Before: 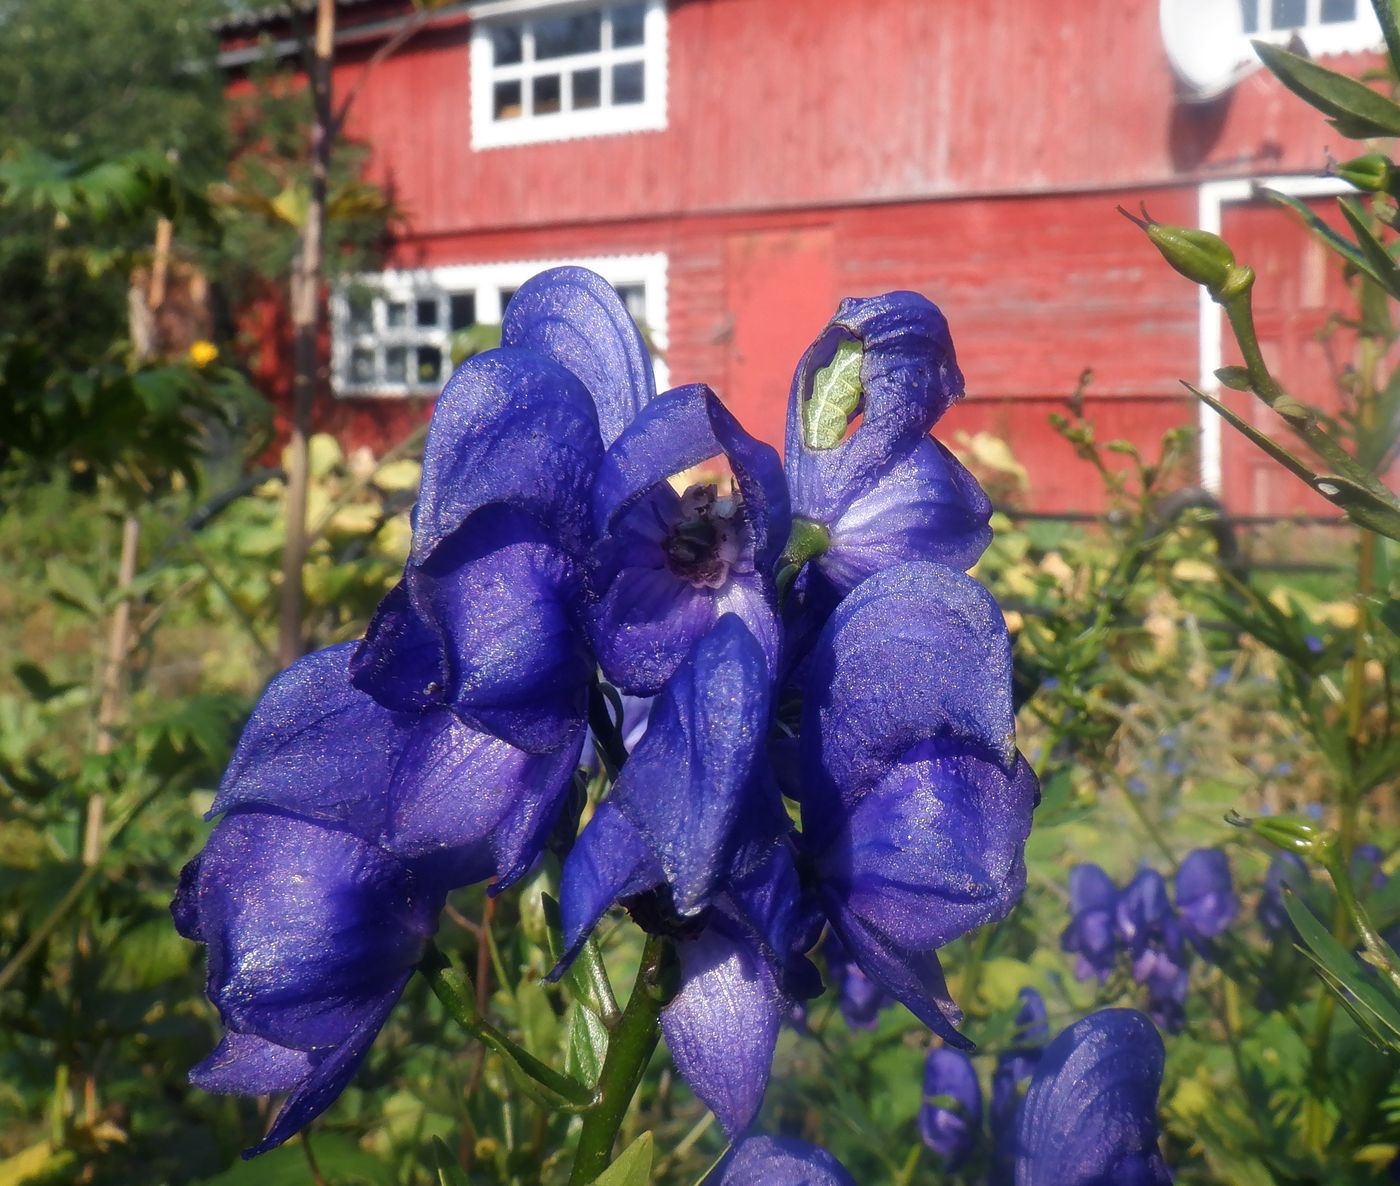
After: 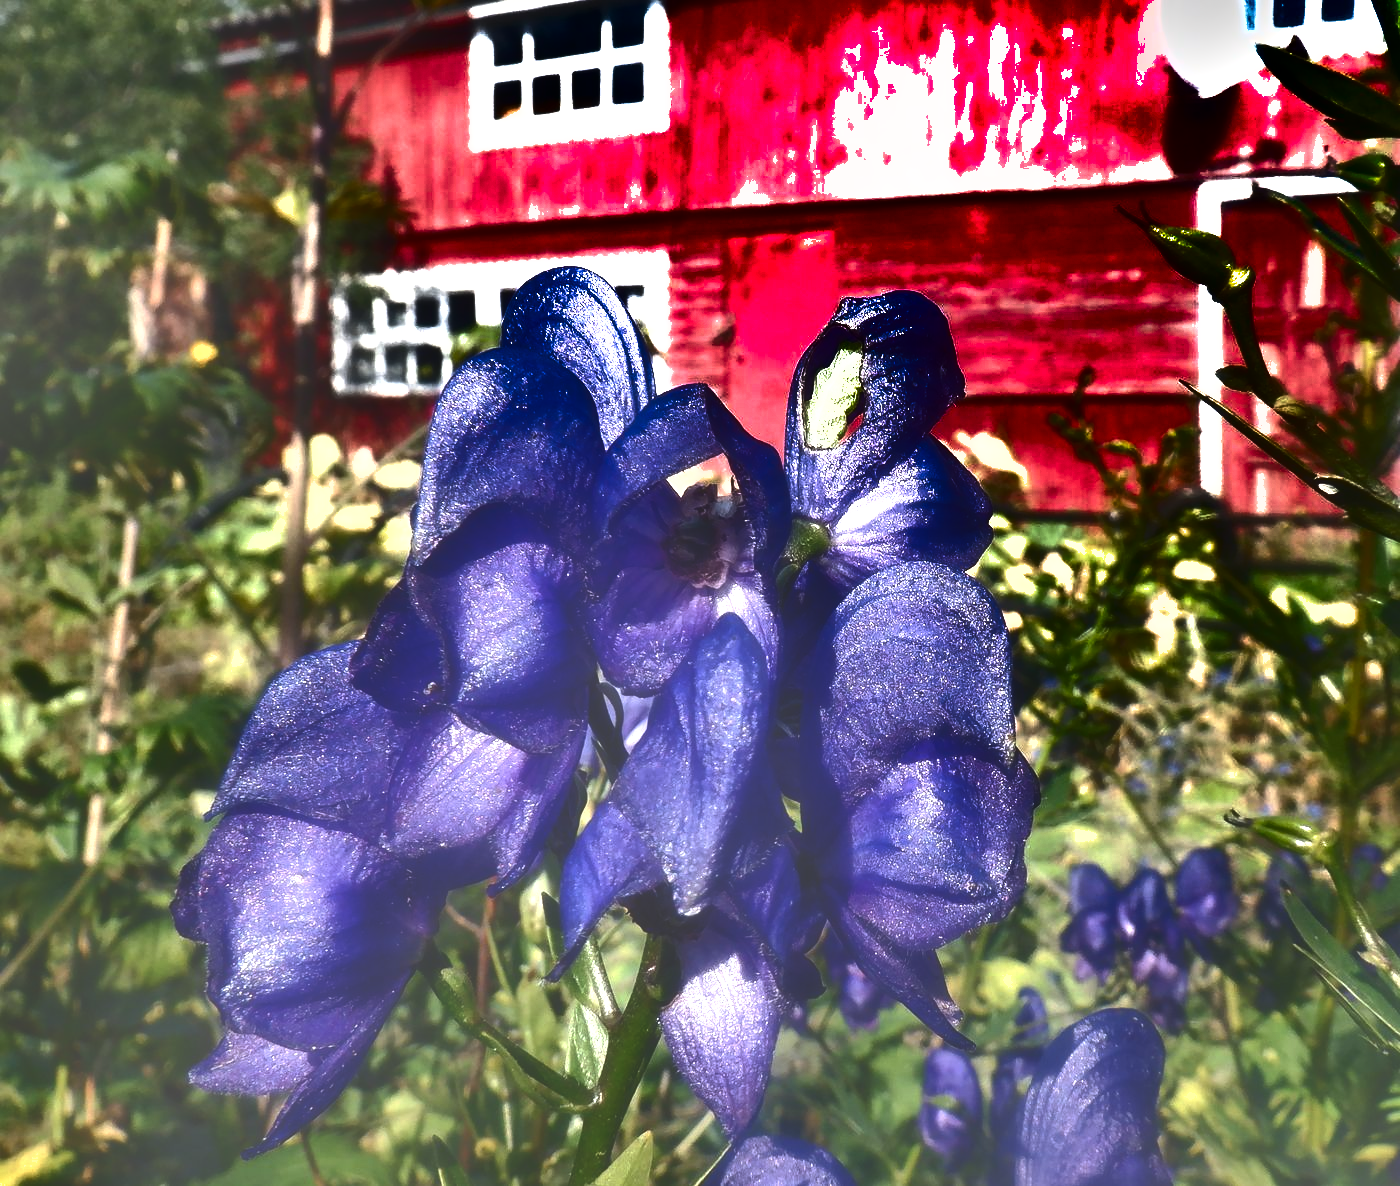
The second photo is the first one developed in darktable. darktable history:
exposure: black level correction -0.023, exposure 1.393 EV, compensate exposure bias true, compensate highlight preservation false
base curve: curves: ch0 [(0, 0) (0.158, 0.273) (0.879, 0.895) (1, 1)], preserve colors none
shadows and highlights: radius 123.49, shadows 99.1, white point adjustment -3.05, highlights -99.07, soften with gaussian
haze removal: strength -0.1, compatibility mode true, adaptive false
